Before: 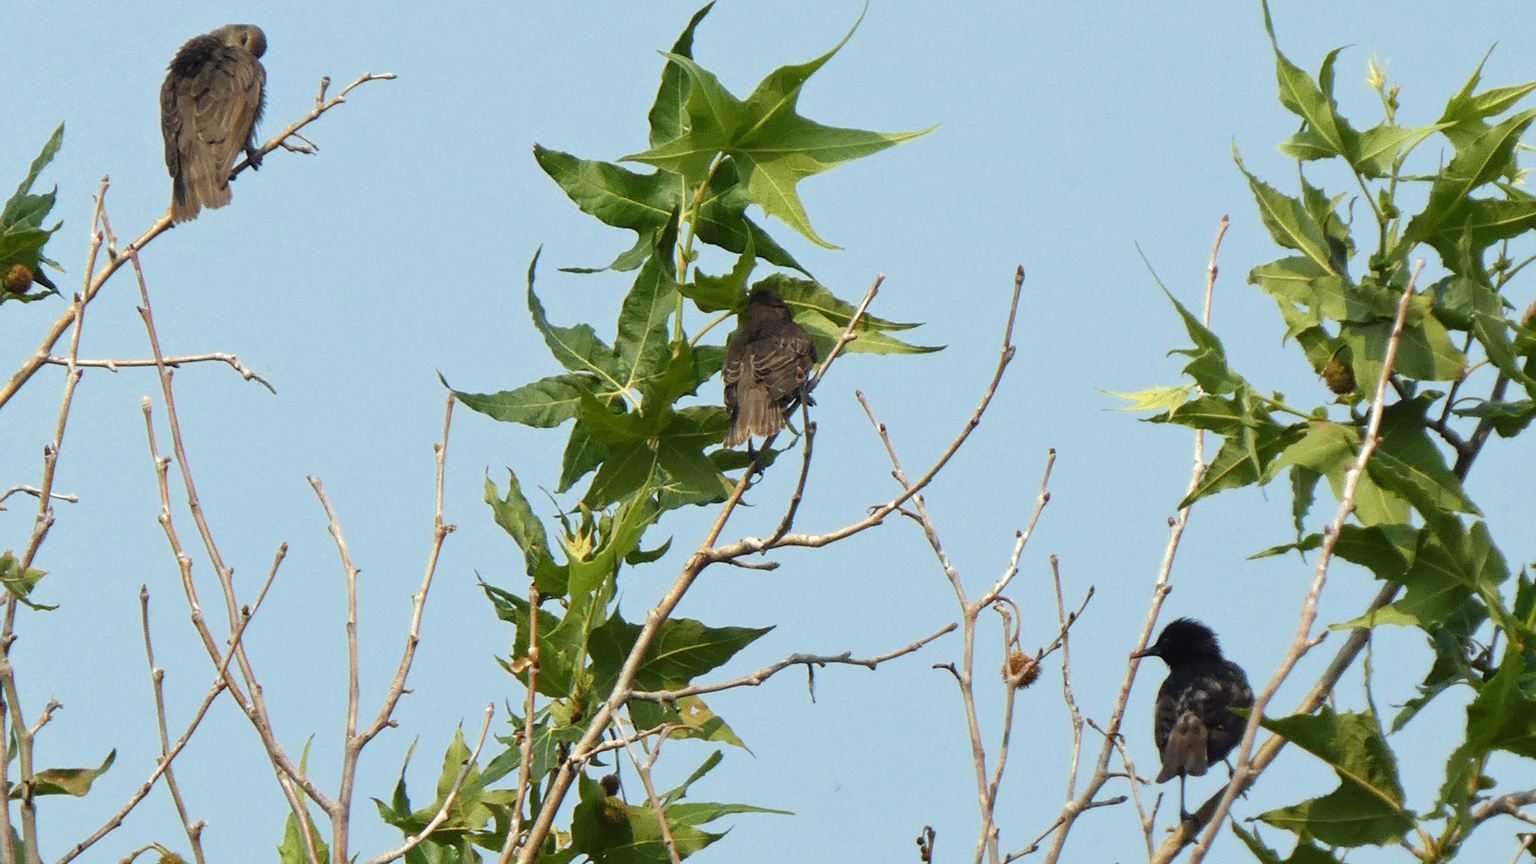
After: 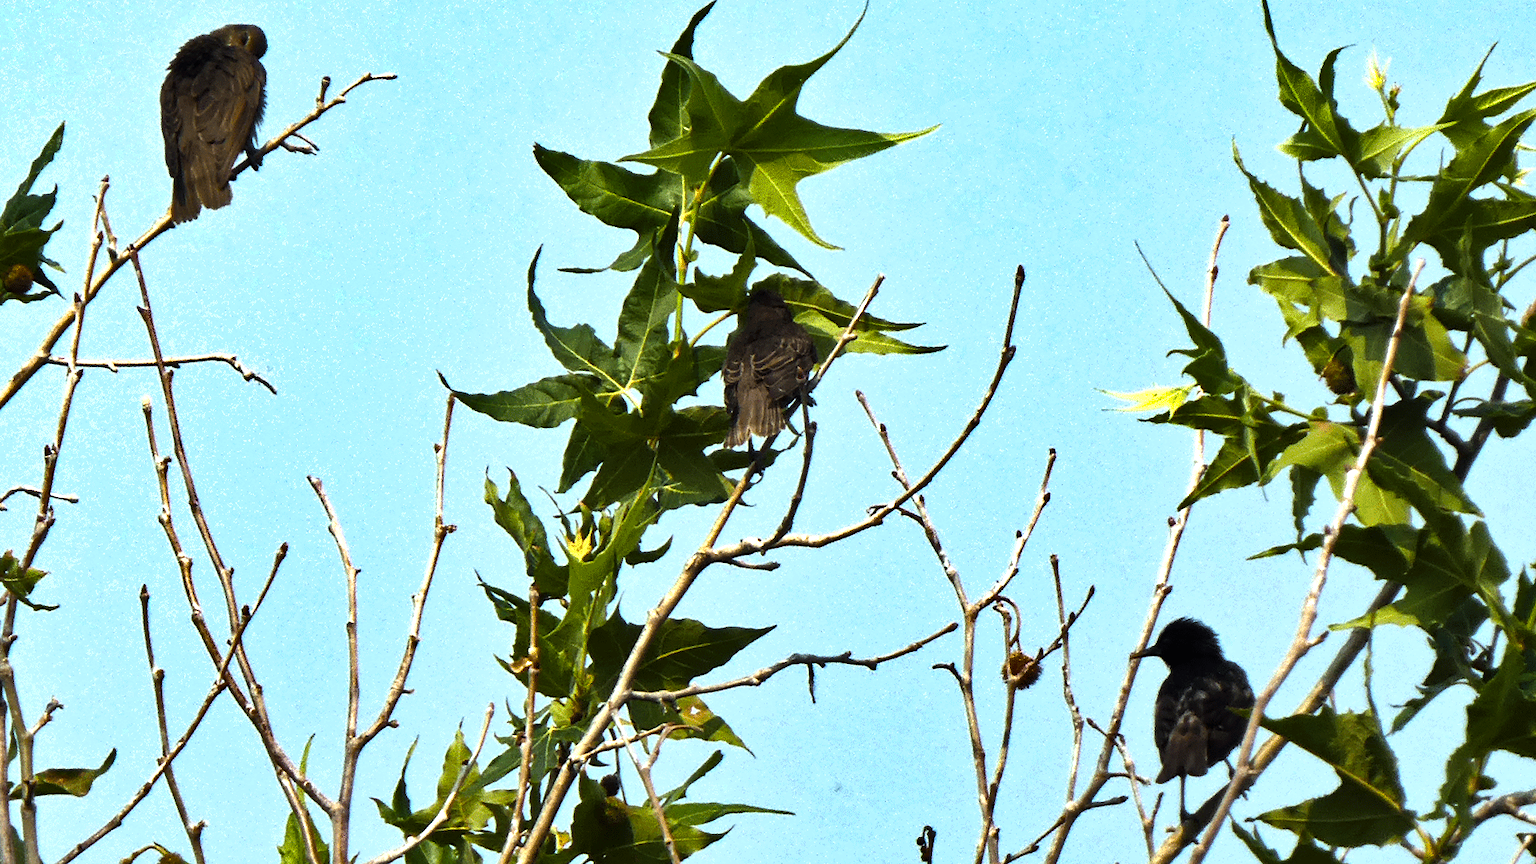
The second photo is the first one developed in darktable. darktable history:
exposure: black level correction 0, exposure 0.69 EV, compensate exposure bias true, compensate highlight preservation false
color balance rgb: perceptual saturation grading › global saturation 25.696%, global vibrance 14.43%
levels: levels [0, 0.618, 1]
shadows and highlights: soften with gaussian
